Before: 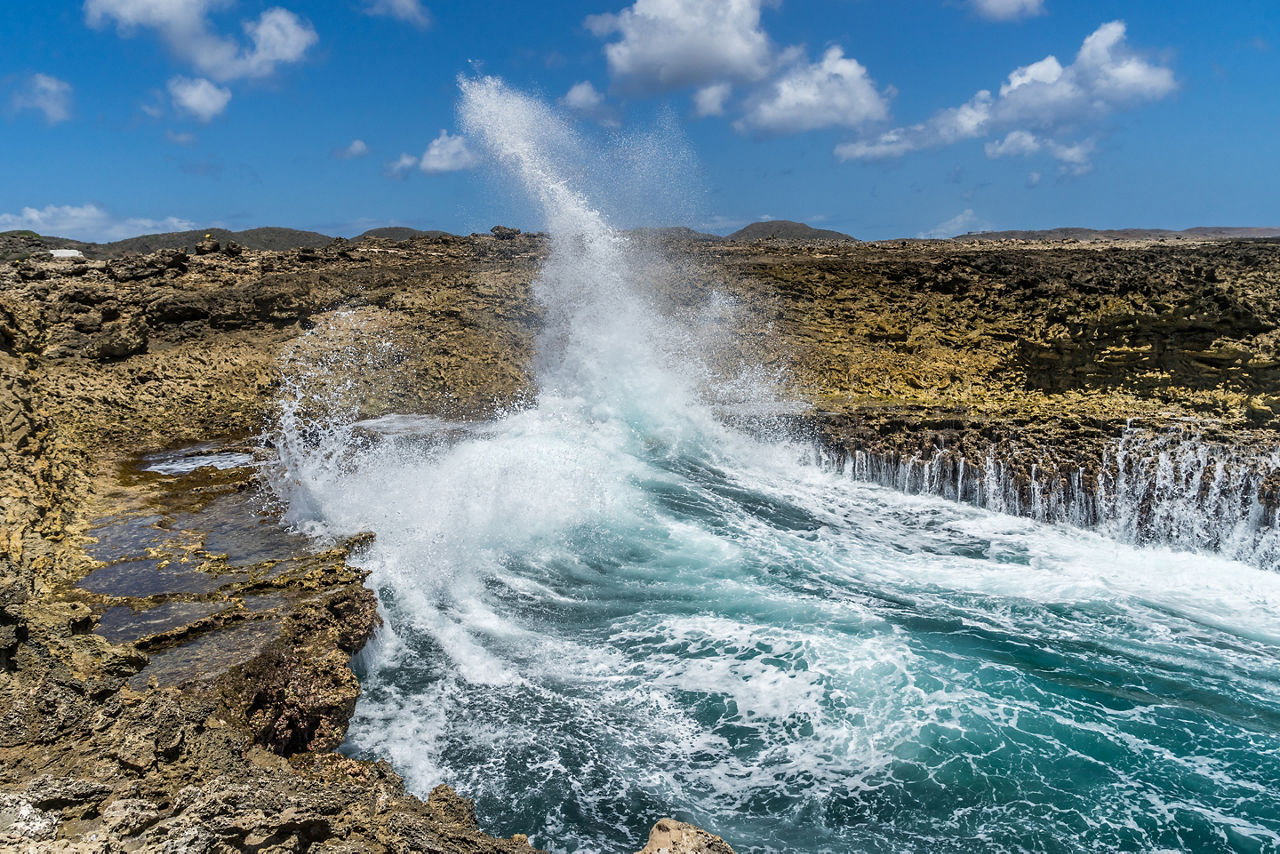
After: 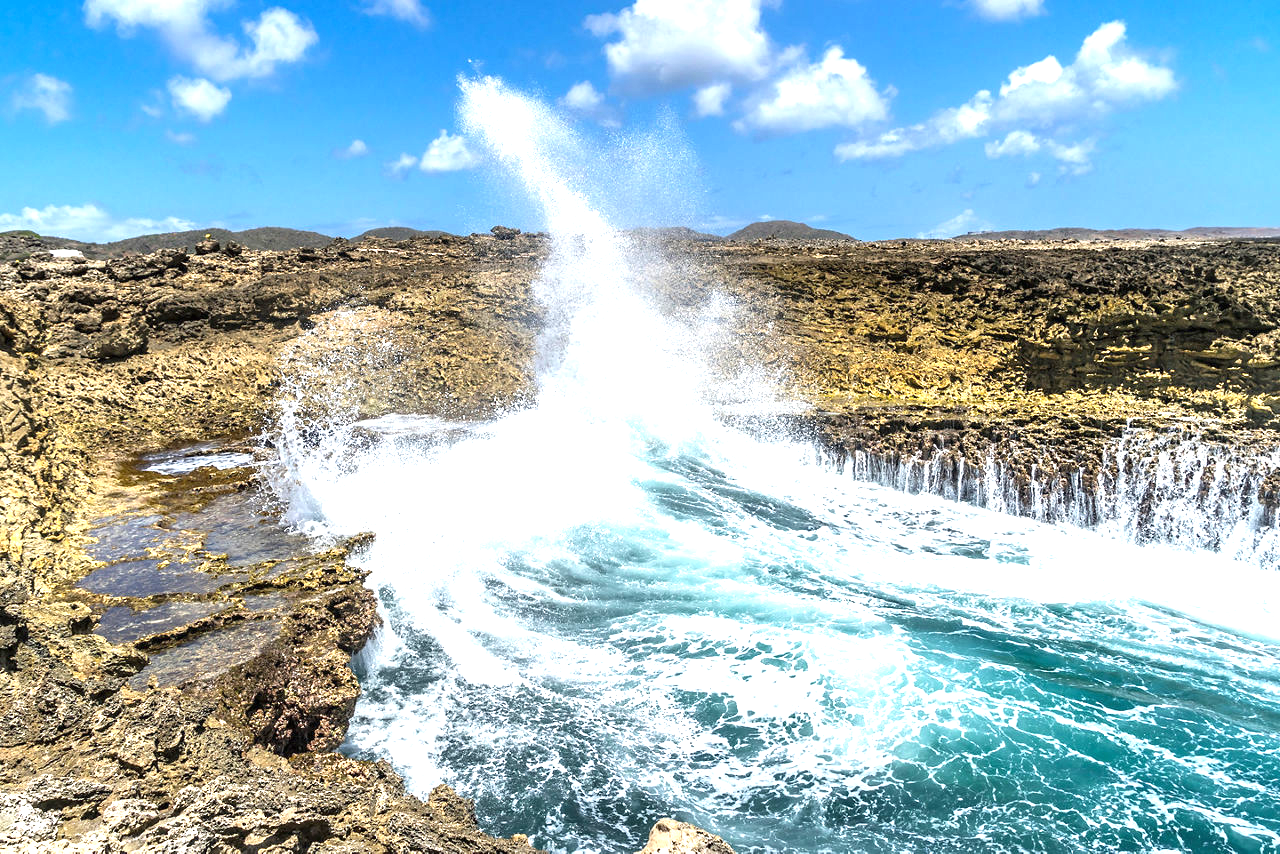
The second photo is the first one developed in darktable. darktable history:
exposure: black level correction 0, exposure 1.276 EV, compensate highlight preservation false
